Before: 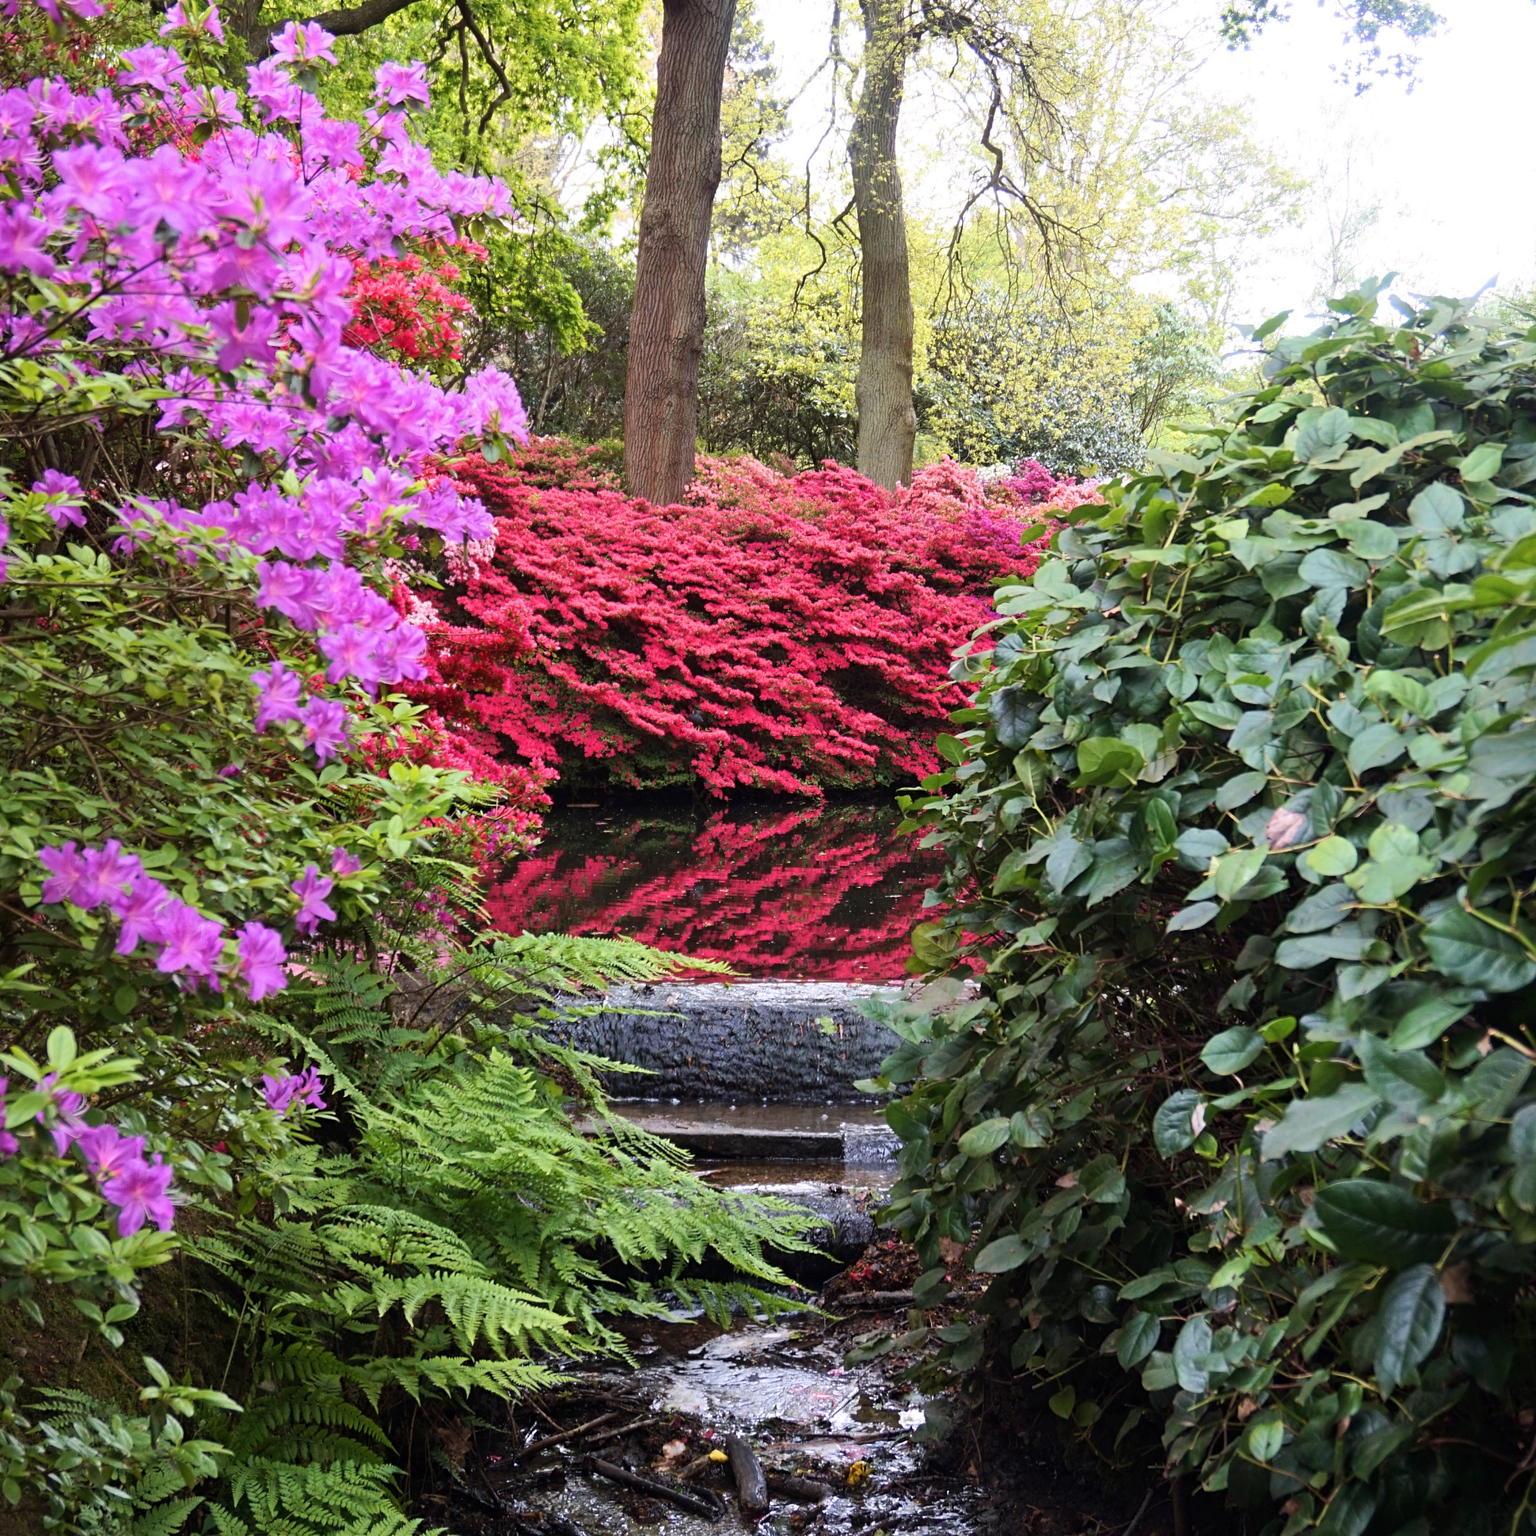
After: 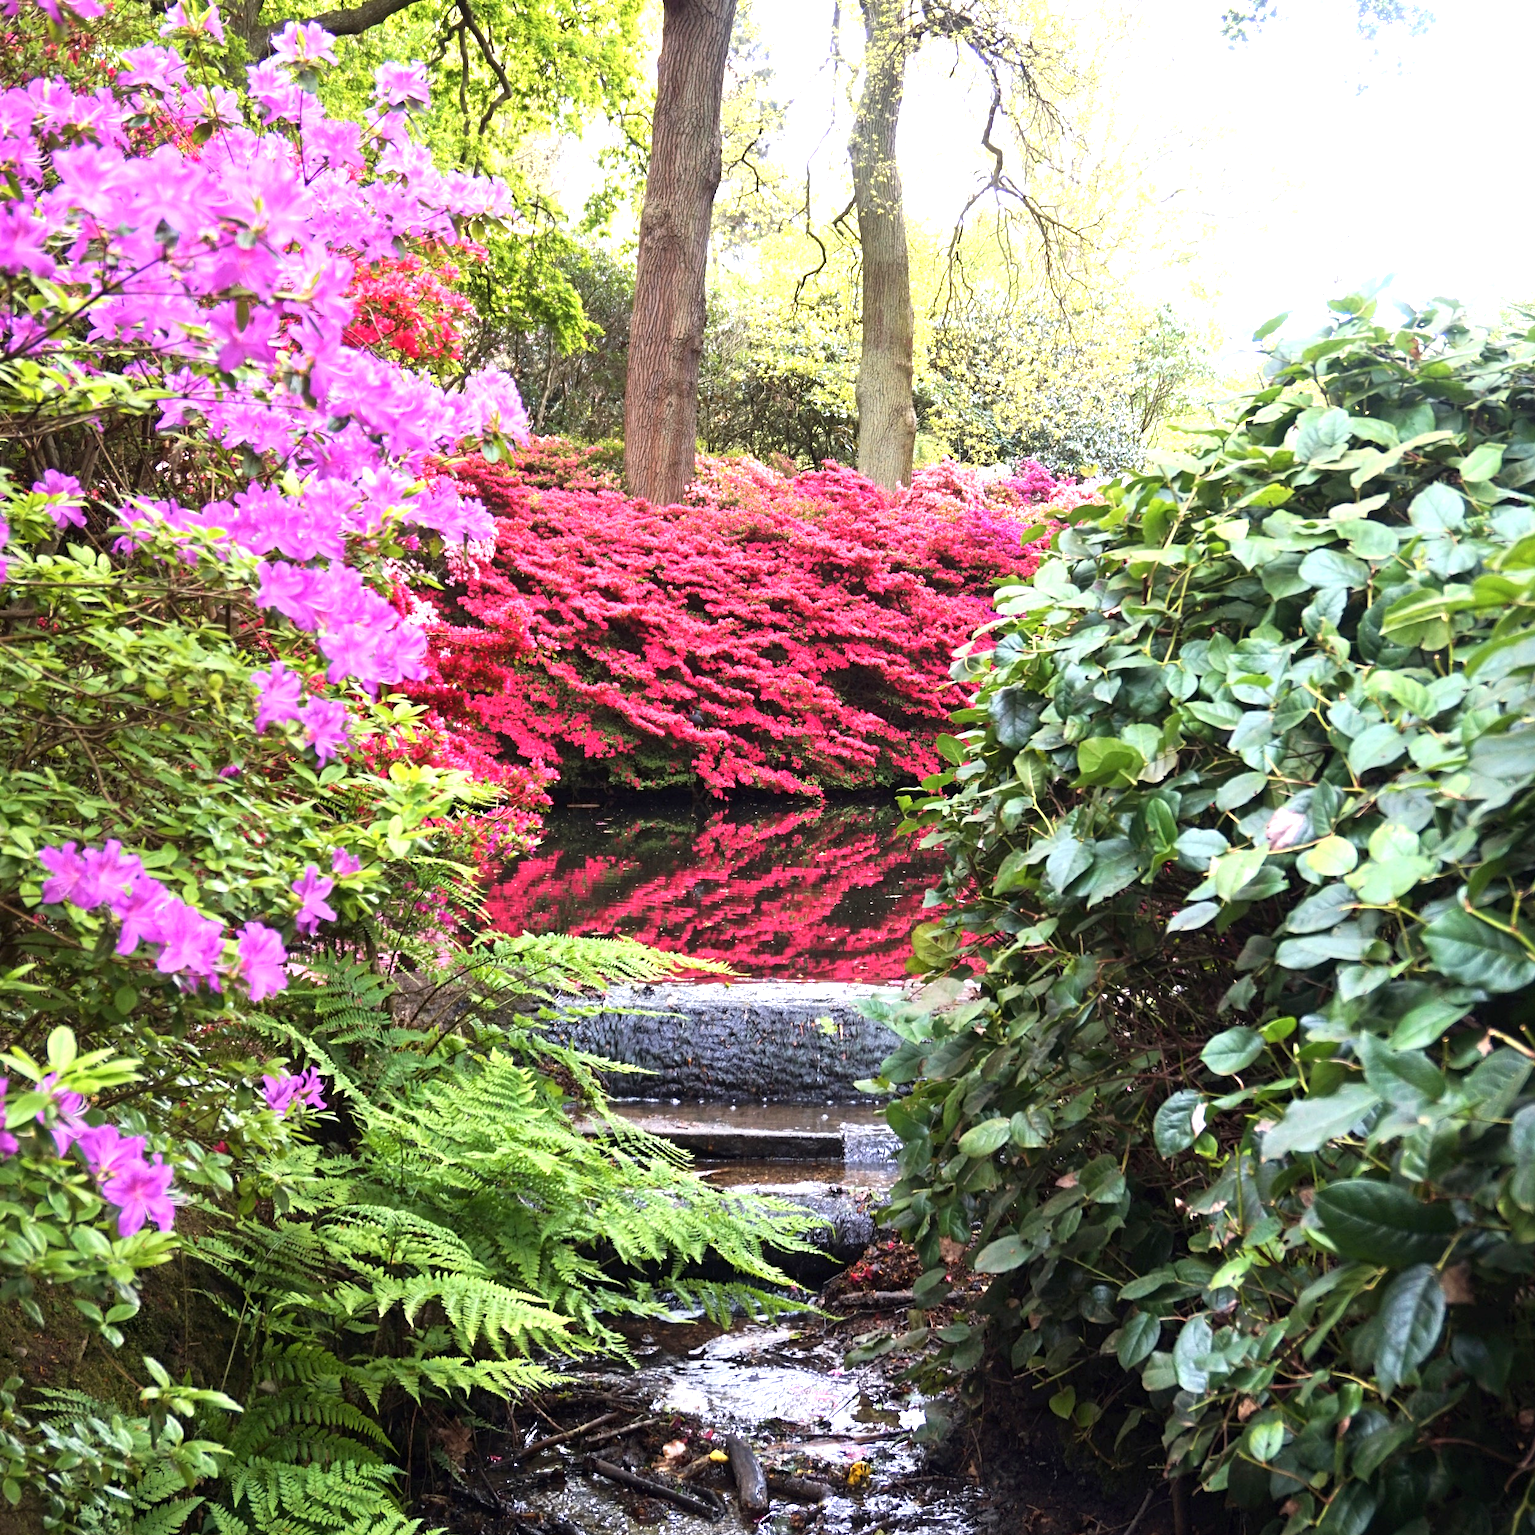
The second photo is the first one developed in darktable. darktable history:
exposure: exposure 0.951 EV, compensate highlight preservation false
